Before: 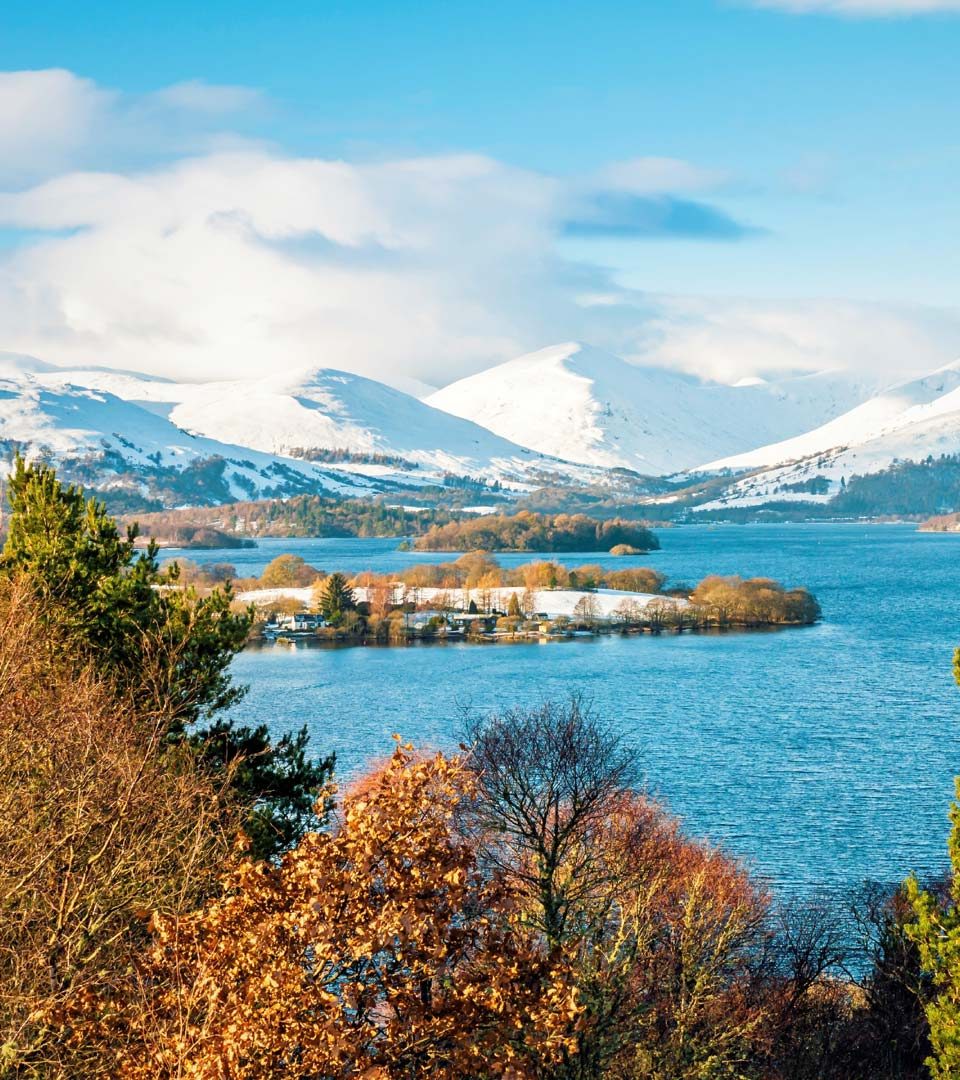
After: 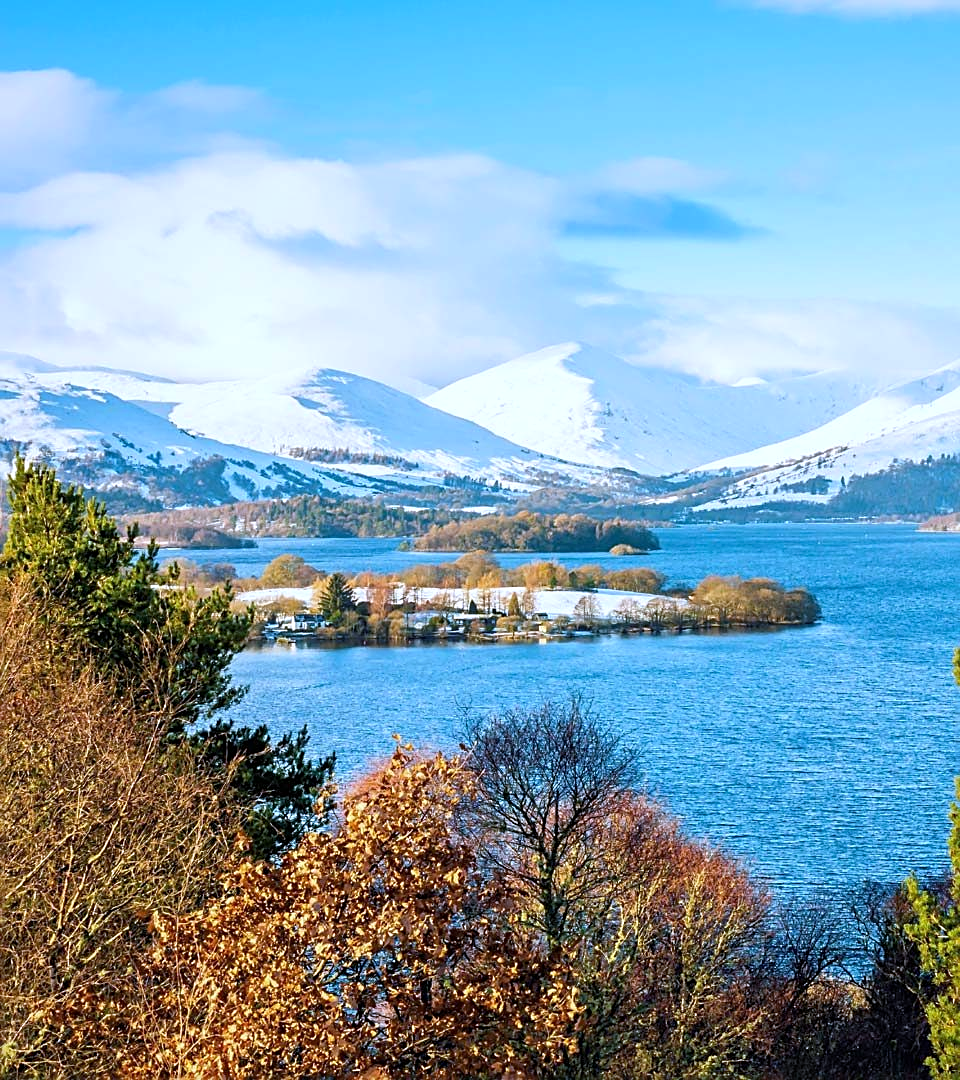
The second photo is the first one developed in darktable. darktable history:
white balance: red 0.948, green 1.02, blue 1.176
sharpen: on, module defaults
